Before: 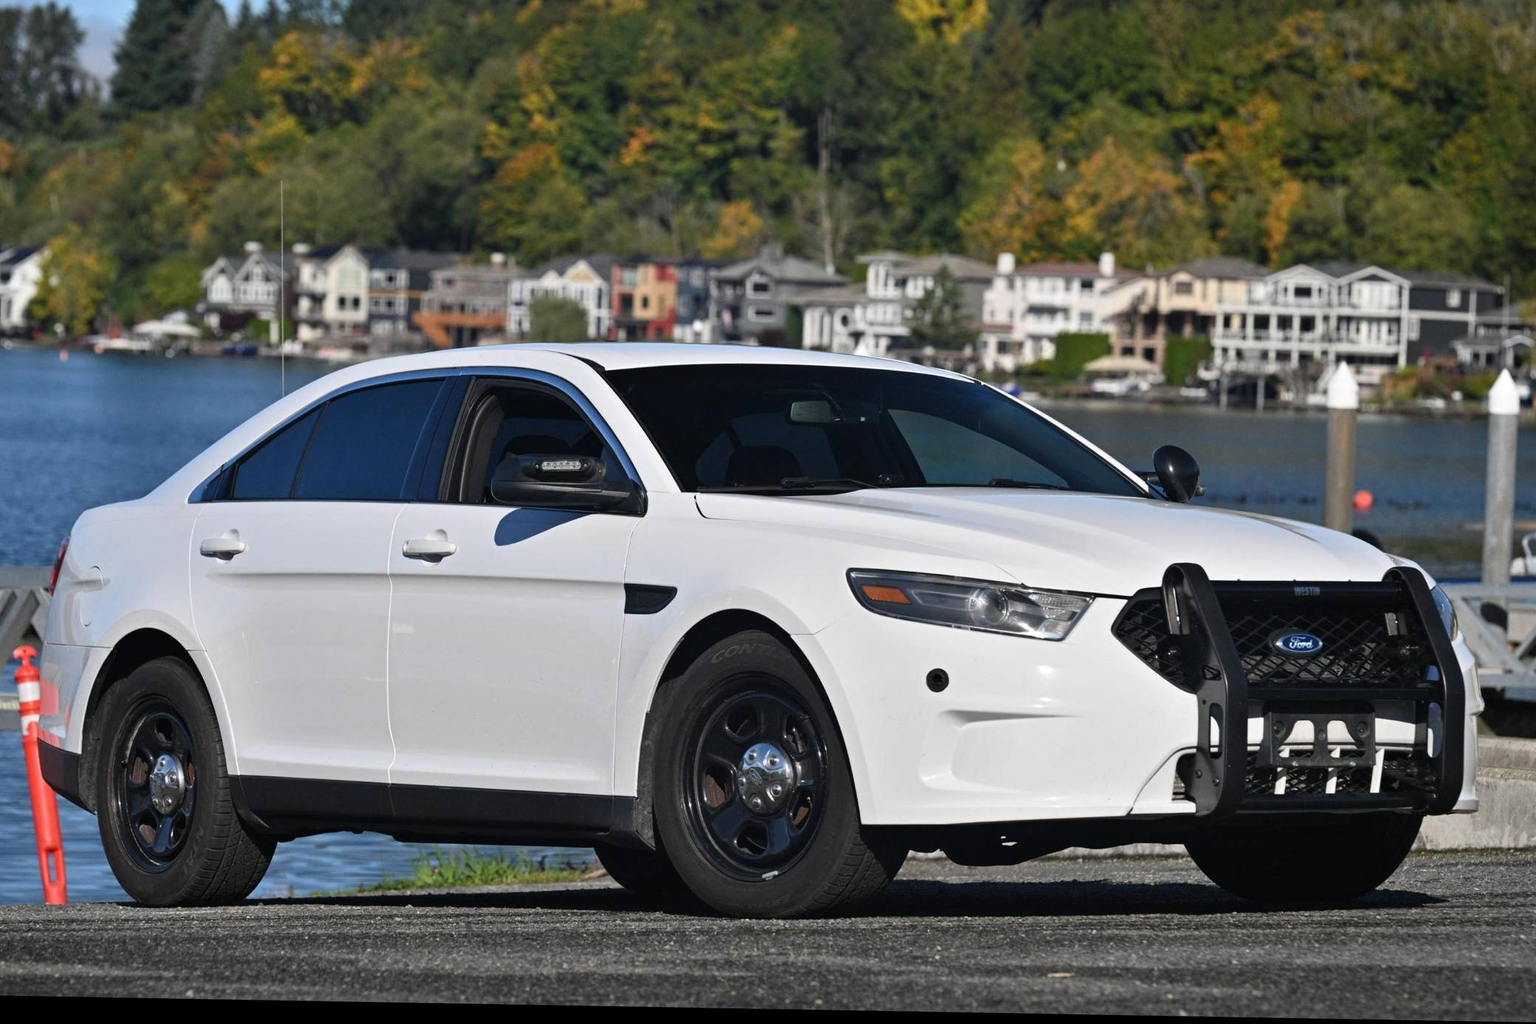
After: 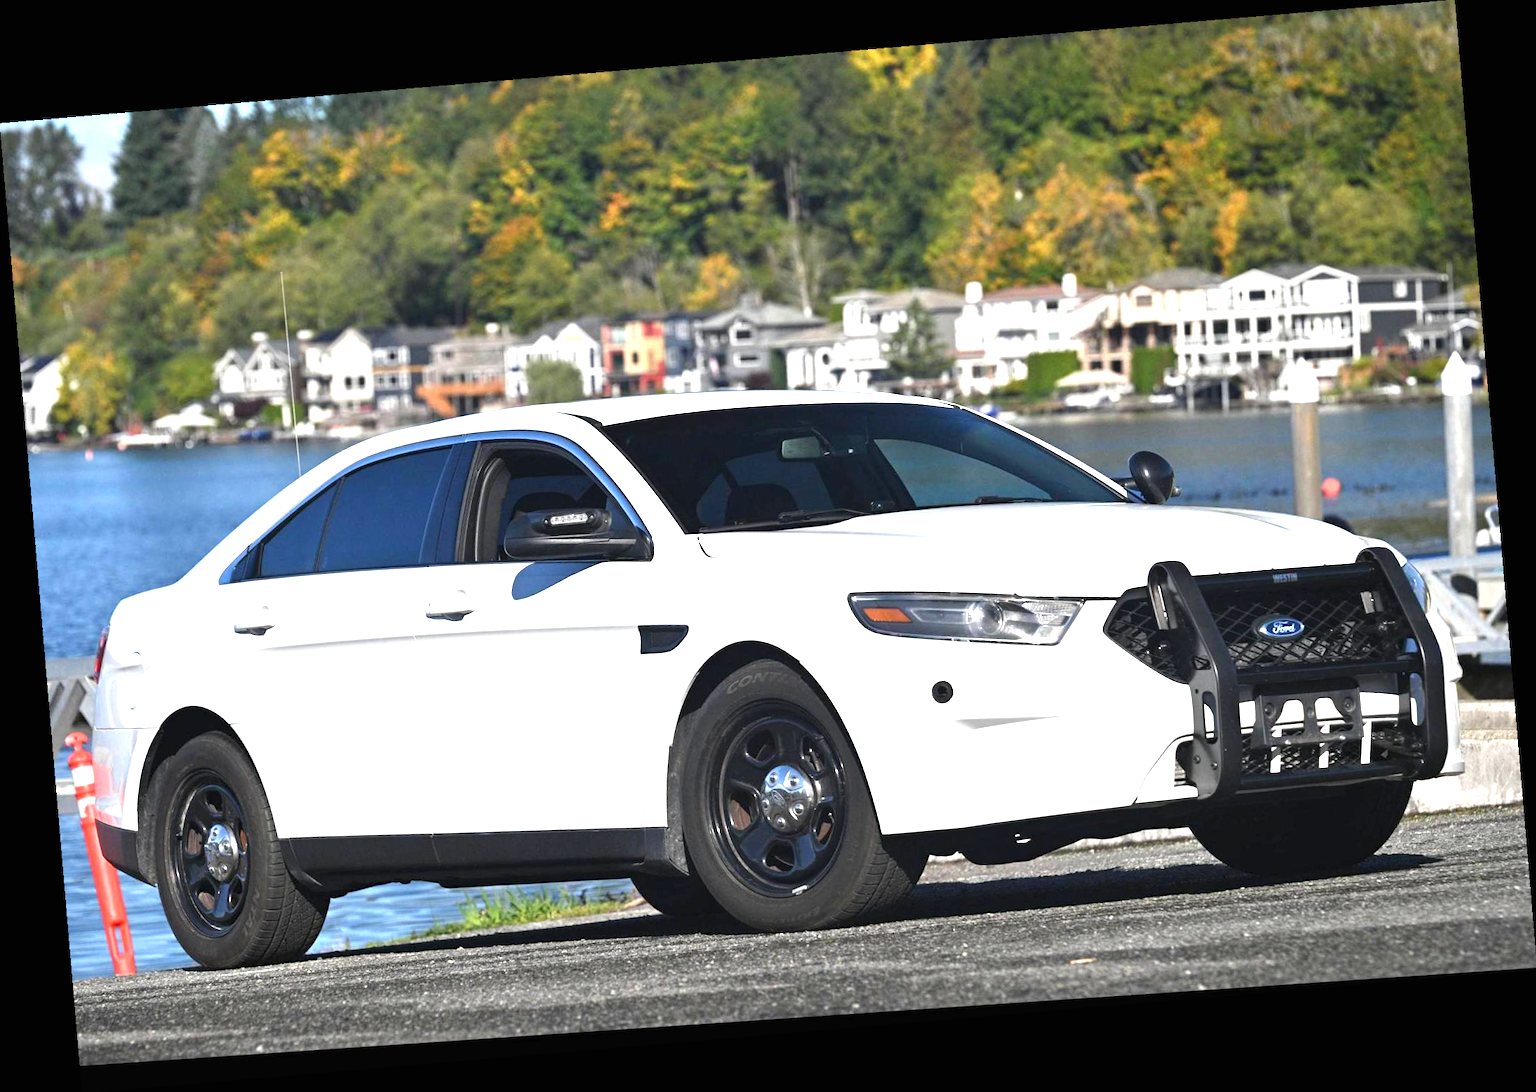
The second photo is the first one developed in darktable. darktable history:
exposure: black level correction 0, exposure 1.388 EV, compensate exposure bias true, compensate highlight preservation false
rotate and perspective: rotation -4.86°, automatic cropping off
